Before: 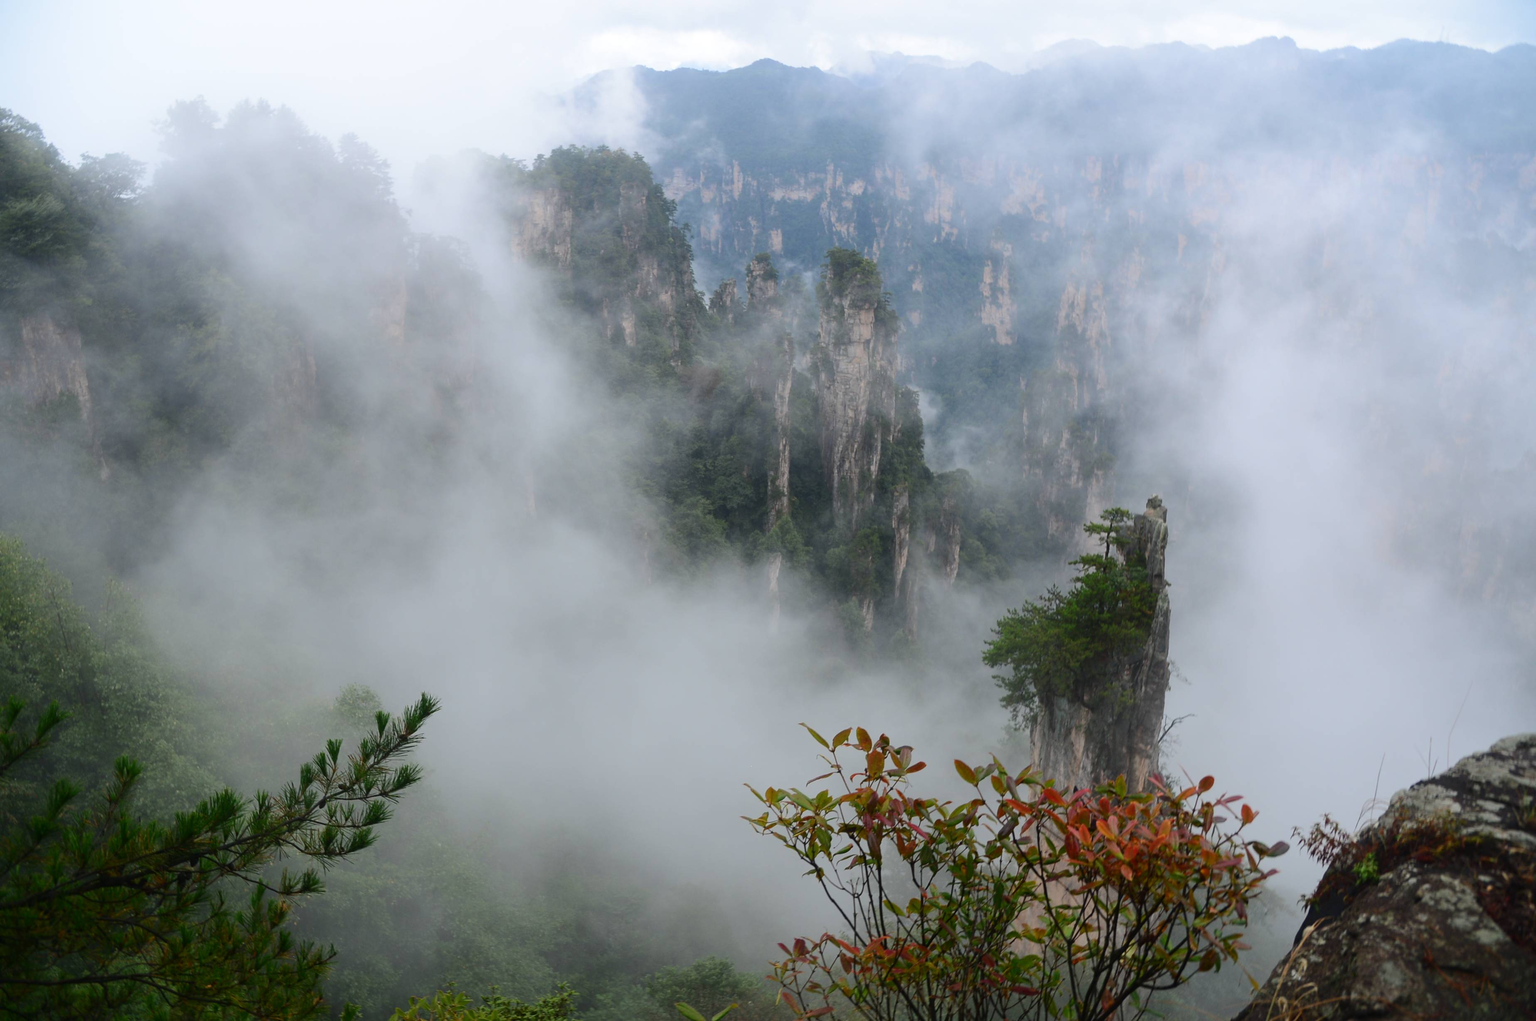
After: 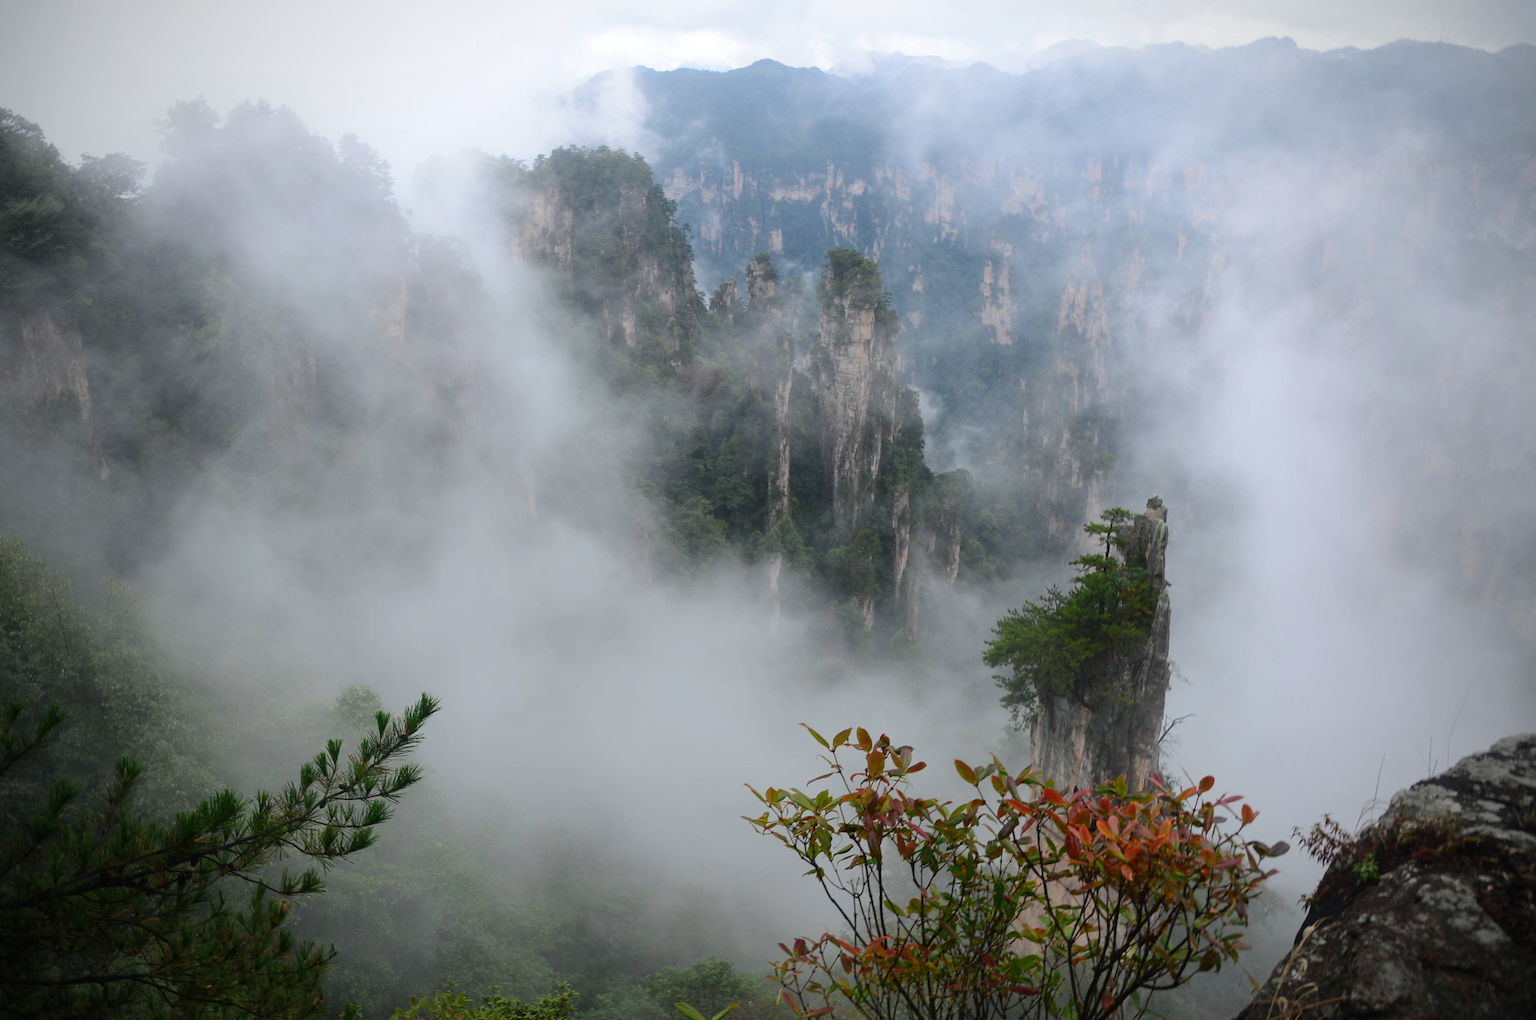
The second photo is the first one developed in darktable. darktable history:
vignetting: fall-off start 67.12%, width/height ratio 1.009
